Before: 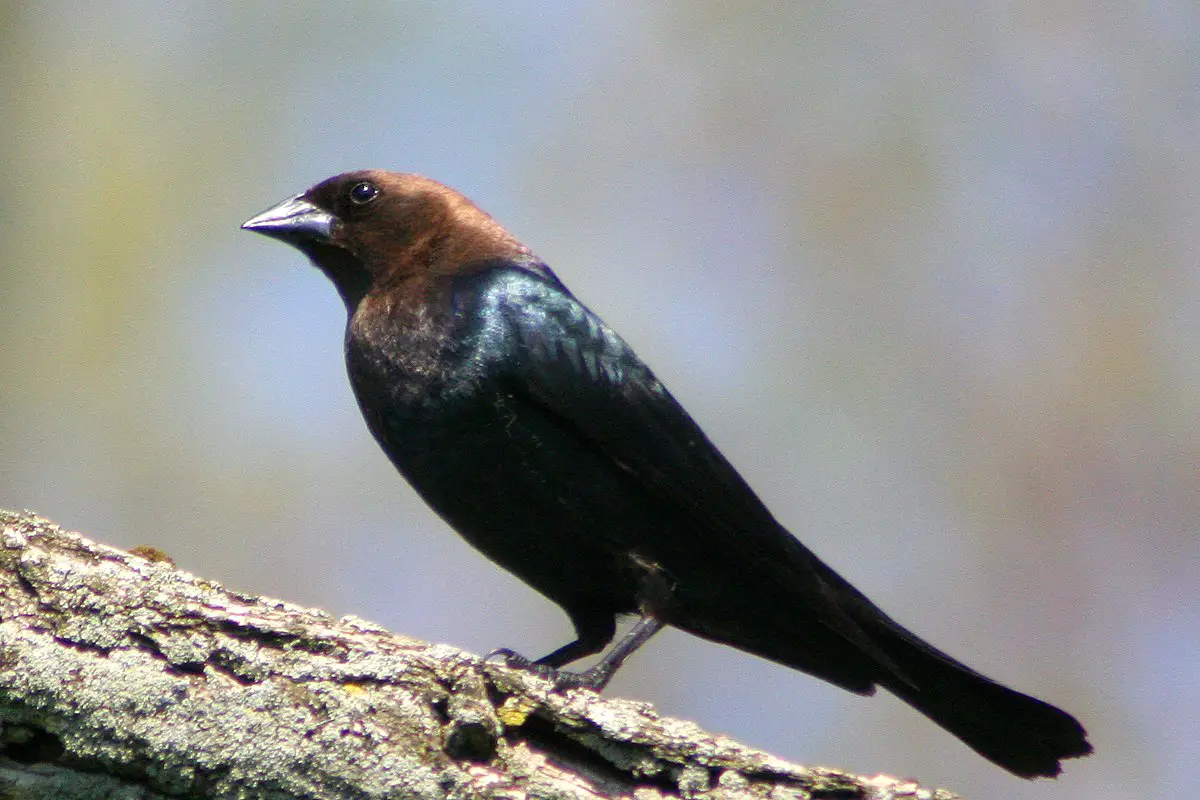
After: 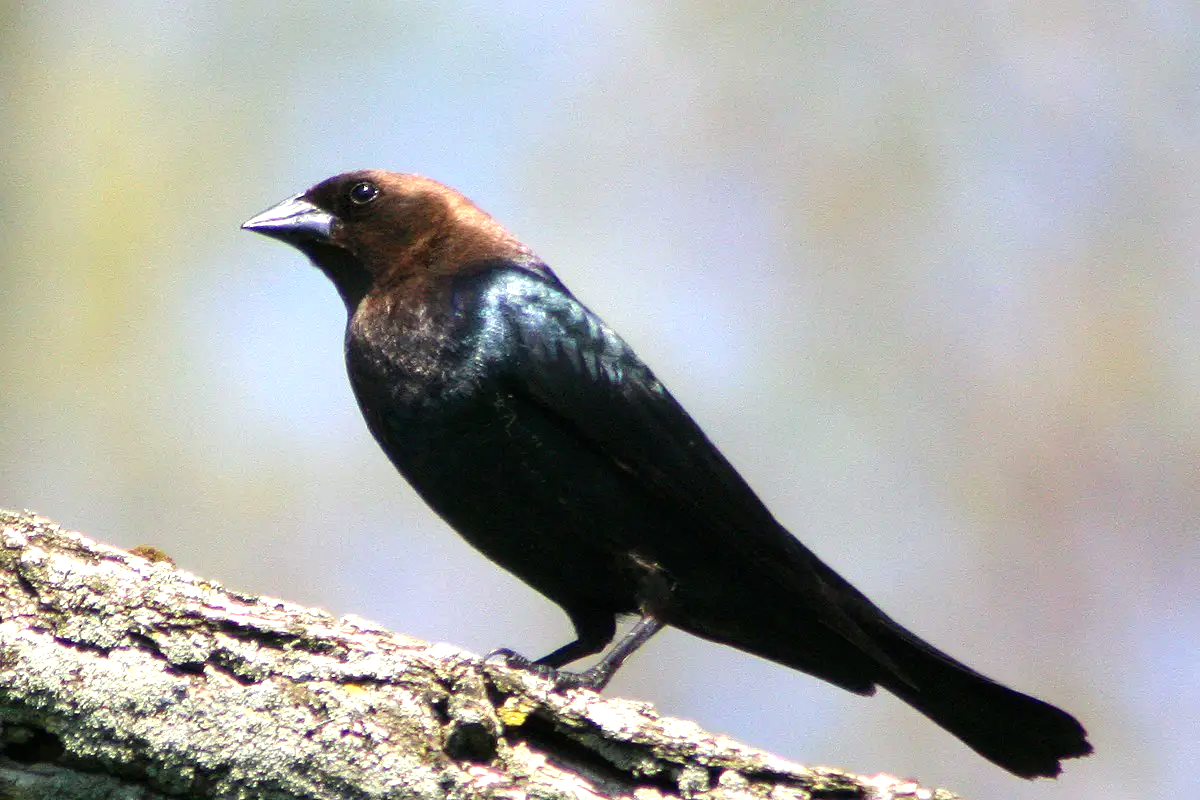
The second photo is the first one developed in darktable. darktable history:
tone equalizer: -8 EV -0.417 EV, -7 EV -0.389 EV, -6 EV -0.333 EV, -5 EV -0.222 EV, -3 EV 0.222 EV, -2 EV 0.333 EV, -1 EV 0.389 EV, +0 EV 0.417 EV, edges refinement/feathering 500, mask exposure compensation -1.57 EV, preserve details no
exposure: exposure 0.258 EV, compensate highlight preservation false
